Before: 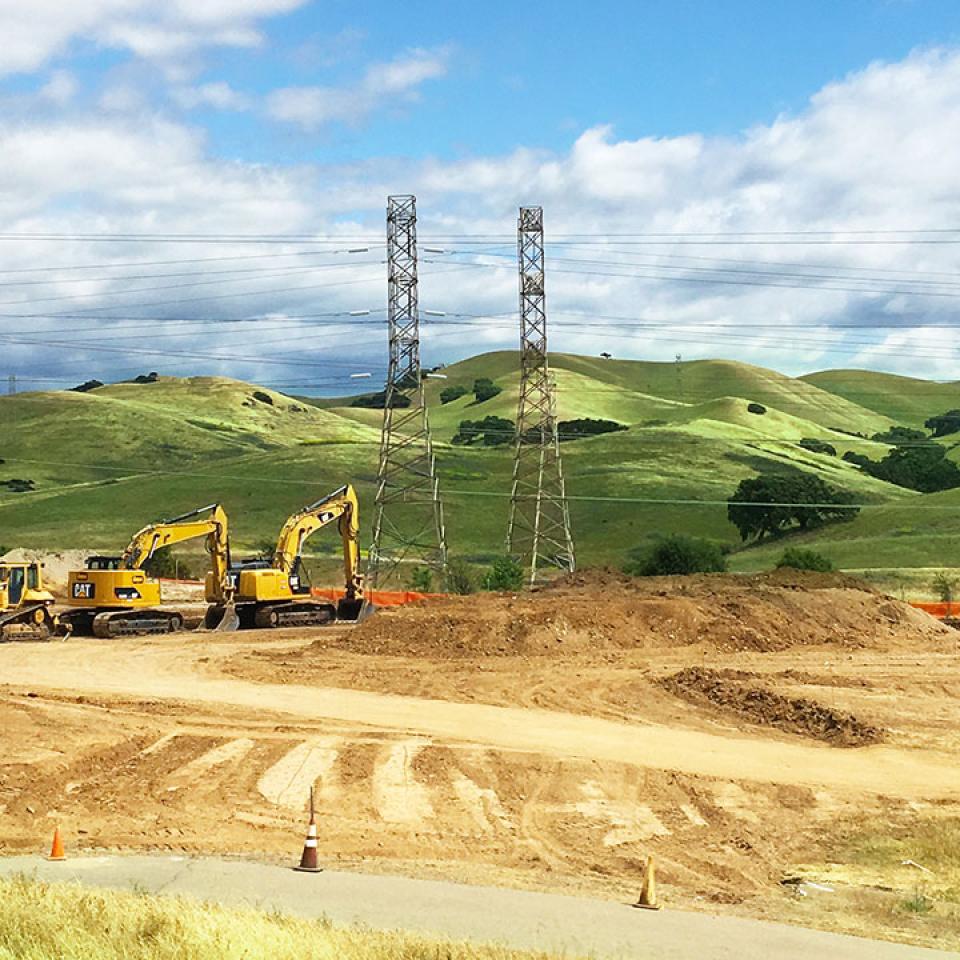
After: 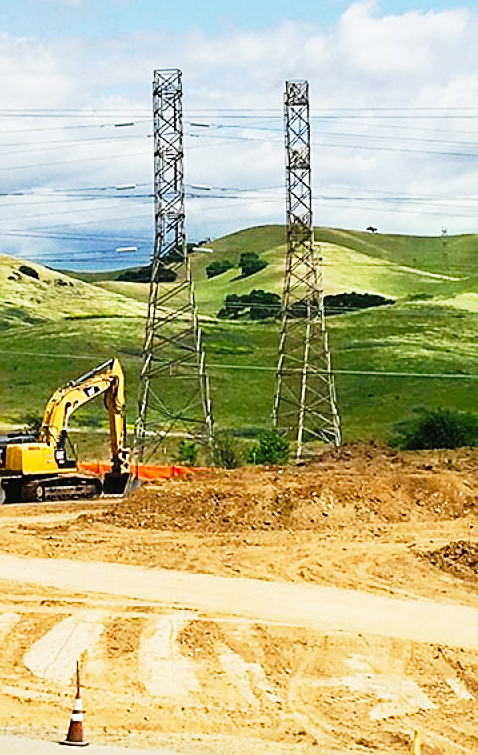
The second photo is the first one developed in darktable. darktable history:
crop and rotate: angle 0.015°, left 24.41%, top 13.177%, right 25.712%, bottom 8.132%
sharpen: on, module defaults
tone curve: curves: ch0 [(0, 0.014) (0.17, 0.099) (0.398, 0.423) (0.725, 0.828) (0.872, 0.918) (1, 0.981)]; ch1 [(0, 0) (0.402, 0.36) (0.489, 0.491) (0.5, 0.503) (0.515, 0.52) (0.545, 0.572) (0.615, 0.662) (0.701, 0.725) (1, 1)]; ch2 [(0, 0) (0.42, 0.458) (0.485, 0.499) (0.503, 0.503) (0.531, 0.542) (0.561, 0.594) (0.644, 0.694) (0.717, 0.753) (1, 0.991)], preserve colors none
